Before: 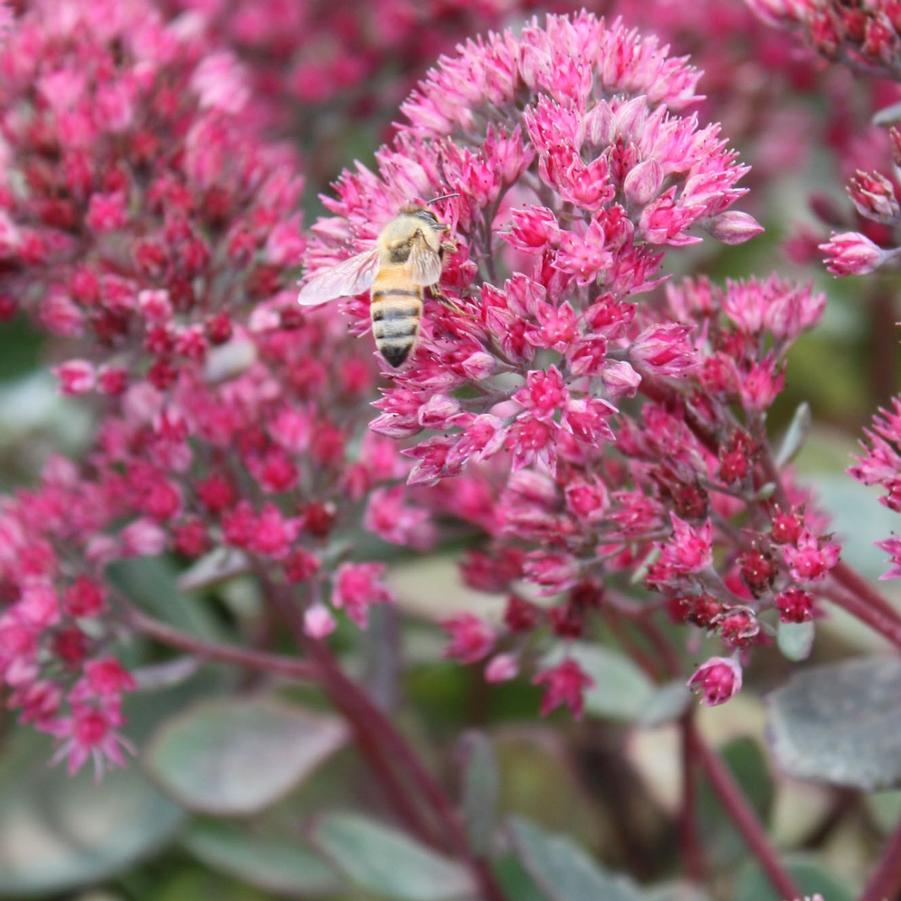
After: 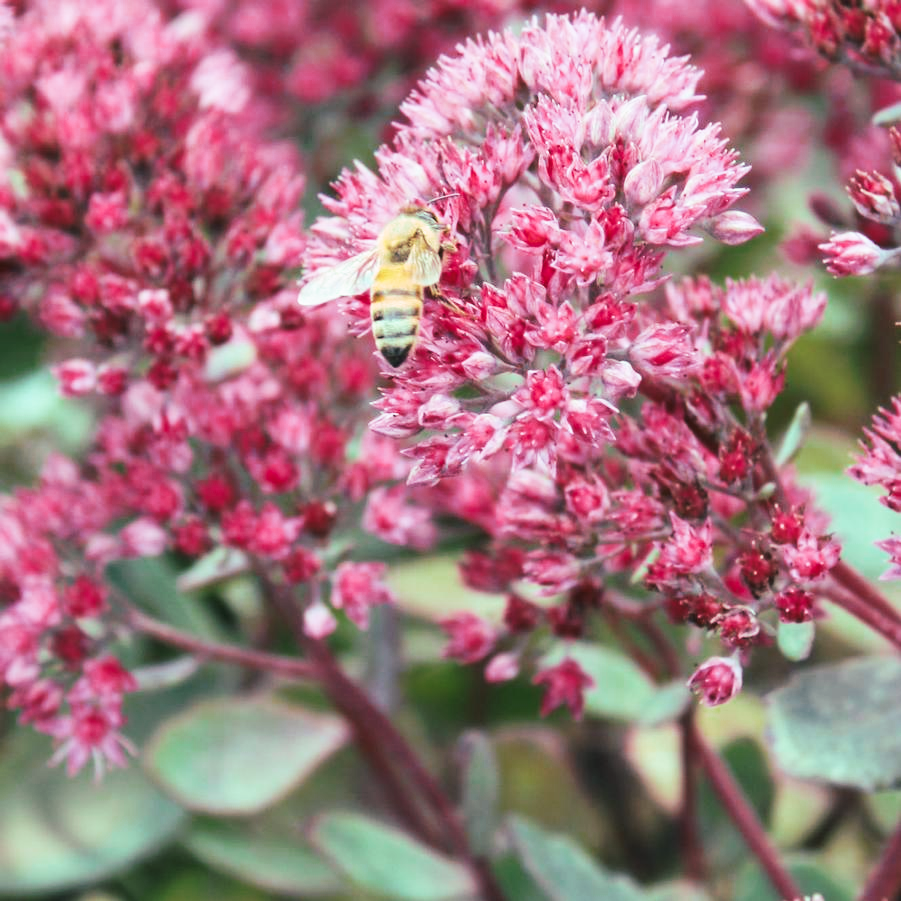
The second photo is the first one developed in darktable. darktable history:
tone curve: curves: ch0 [(0, 0) (0.003, 0.011) (0.011, 0.02) (0.025, 0.032) (0.044, 0.046) (0.069, 0.071) (0.1, 0.107) (0.136, 0.144) (0.177, 0.189) (0.224, 0.244) (0.277, 0.309) (0.335, 0.398) (0.399, 0.477) (0.468, 0.583) (0.543, 0.675) (0.623, 0.772) (0.709, 0.855) (0.801, 0.926) (0.898, 0.979) (1, 1)], preserve colors none
color look up table: target L [93.95, 85.11, 84.24, 88.5, 81.4, 78.63, 68.51, 66.26, 67.86, 56.35, 57.77, 46.73, 47.44, 37.82, 30.84, 24.07, 4.52, 200.24, 81.82, 73.38, 61.11, 52.47, 57, 47.52, 49.63, 47.06, 39.33, 31.75, 20.43, 15.54, 89.9, 81, 81.32, 64.82, 65.76, 55.67, 53.69, 34.8, 32.33, 32.15, 19.9, 13.65, 87.44, 80.64, 74.42, 70.19, 52.09, 47.11, 38.93], target a [20.97, -9.413, -13.51, -29.01, -39.12, -39.09, -19.87, -55.16, -54.1, -19.57, 0.981, -34.2, -33.94, -18.21, -25.54, -15.34, -7.36, 0, -6.316, 20.64, 31.61, 6.468, 5.582, 55.99, 38.86, 34.9, 50.46, 11.85, 33.2, 6.155, -14.16, 0.943, 9.394, 28.14, -14.3, 14.68, 30.86, -3.356, 38.62, 11.29, 9.182, 12.61, -27.43, -29.98, -36.63, -40.71, -26.03, -27.43, -11.81], target b [4.392, 48.54, 67.44, 70.26, 10.1, 14.03, 35.74, 53.33, 31.77, 45.51, 41.25, 35.3, 23.84, 31.89, 22.34, 19.73, 2.273, 0, 55.29, 11.56, 26.31, 44.93, 5.554, 12.91, 44.67, 8.386, 32.85, 31.22, 23.67, 13.09, 6.878, -15.47, -17.05, -10.66, -32.19, -25.44, -29.5, -0.22, 0.699, -51.48, -34.84, -7.291, -22.7, -18.93, -26.16, -3.828, -9.899, 3.678, -22.48], num patches 49
